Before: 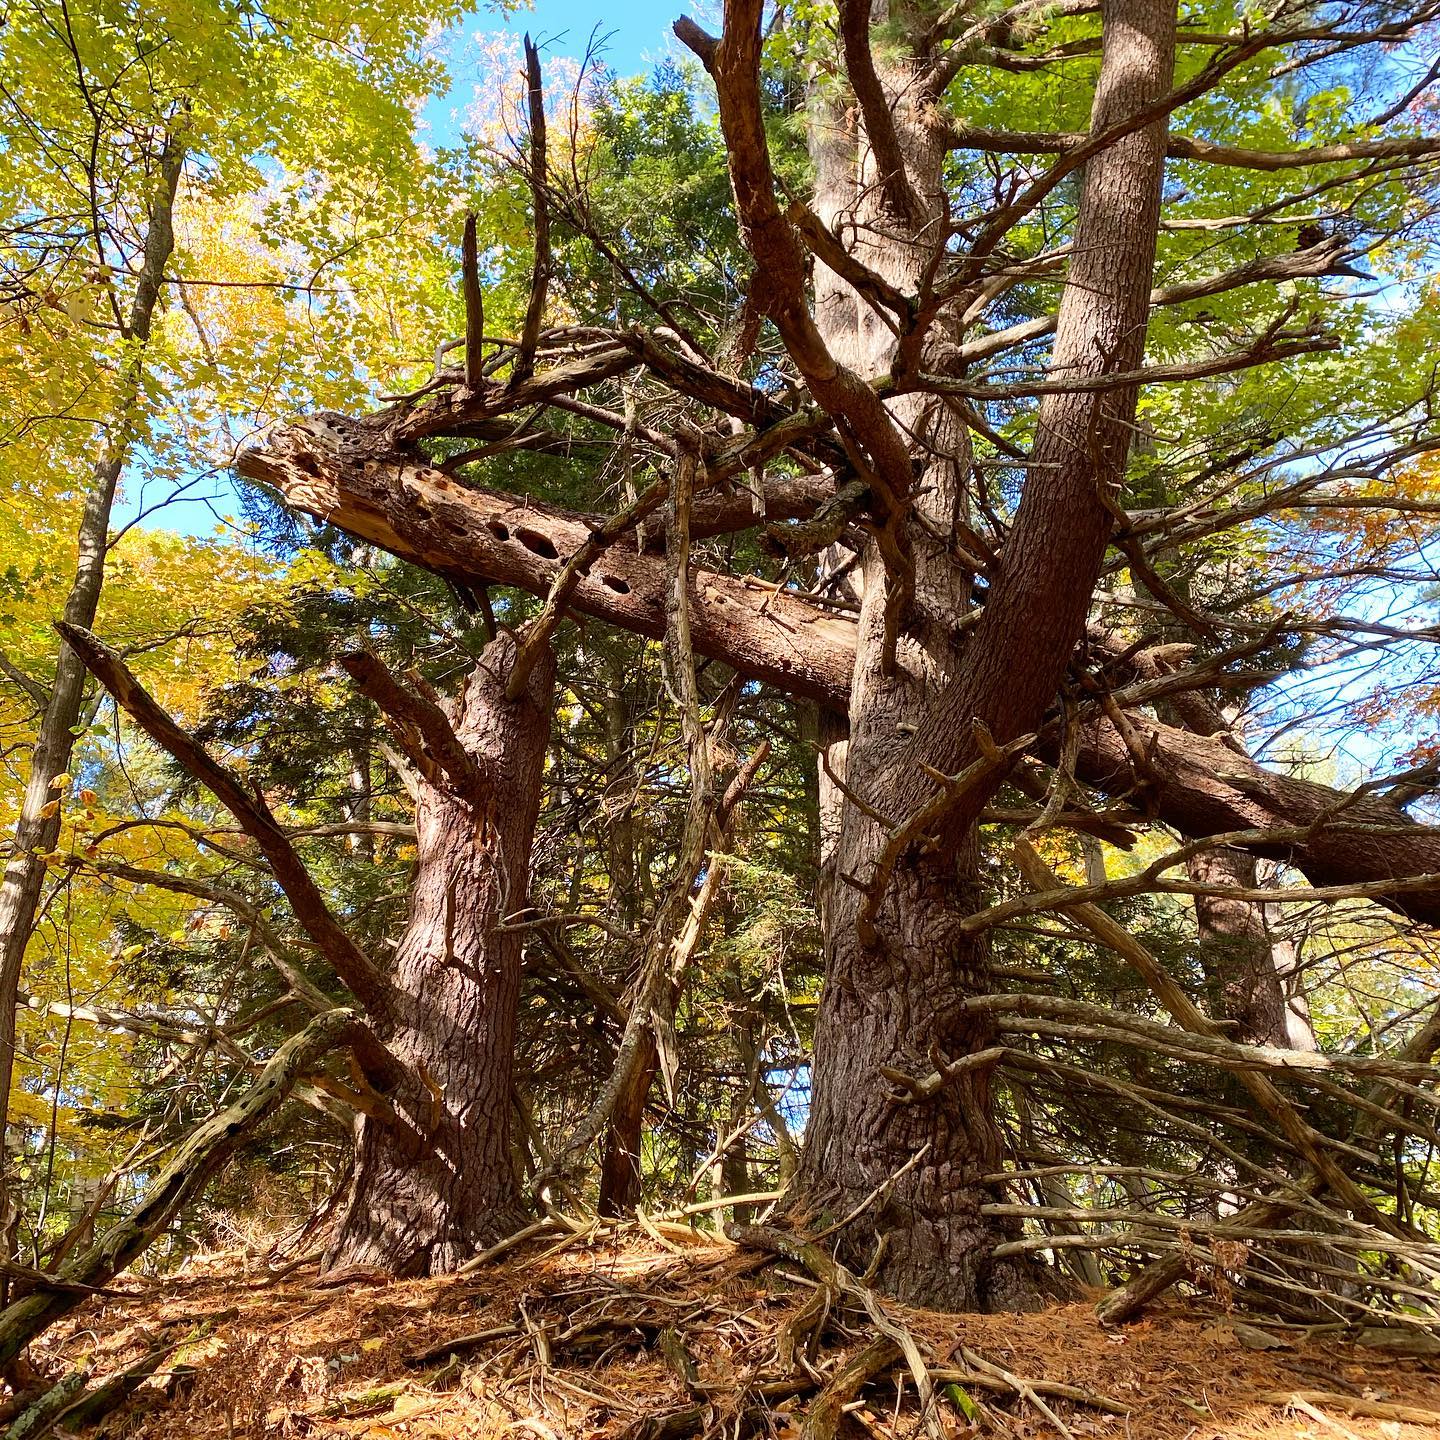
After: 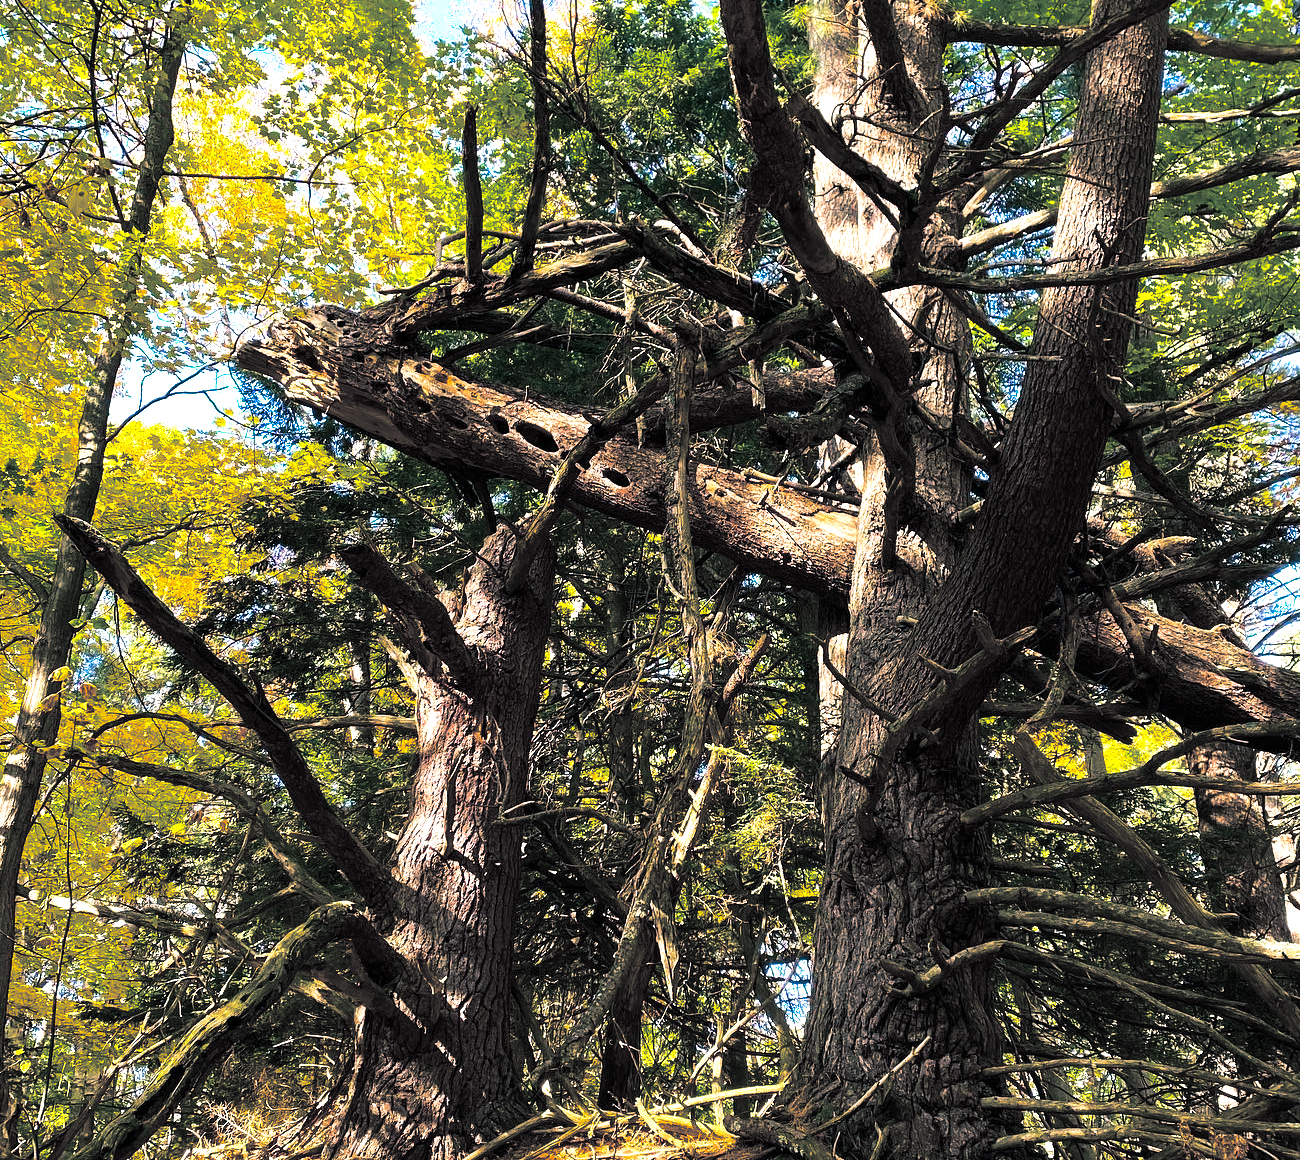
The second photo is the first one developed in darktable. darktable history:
split-toning: shadows › hue 205.2°, shadows › saturation 0.43, highlights › hue 54°, highlights › saturation 0.54
crop: top 7.49%, right 9.717%, bottom 11.943%
color balance rgb: linear chroma grading › global chroma 9%, perceptual saturation grading › global saturation 36%, perceptual saturation grading › shadows 35%, perceptual brilliance grading › global brilliance 15%, perceptual brilliance grading › shadows -35%, global vibrance 15%
